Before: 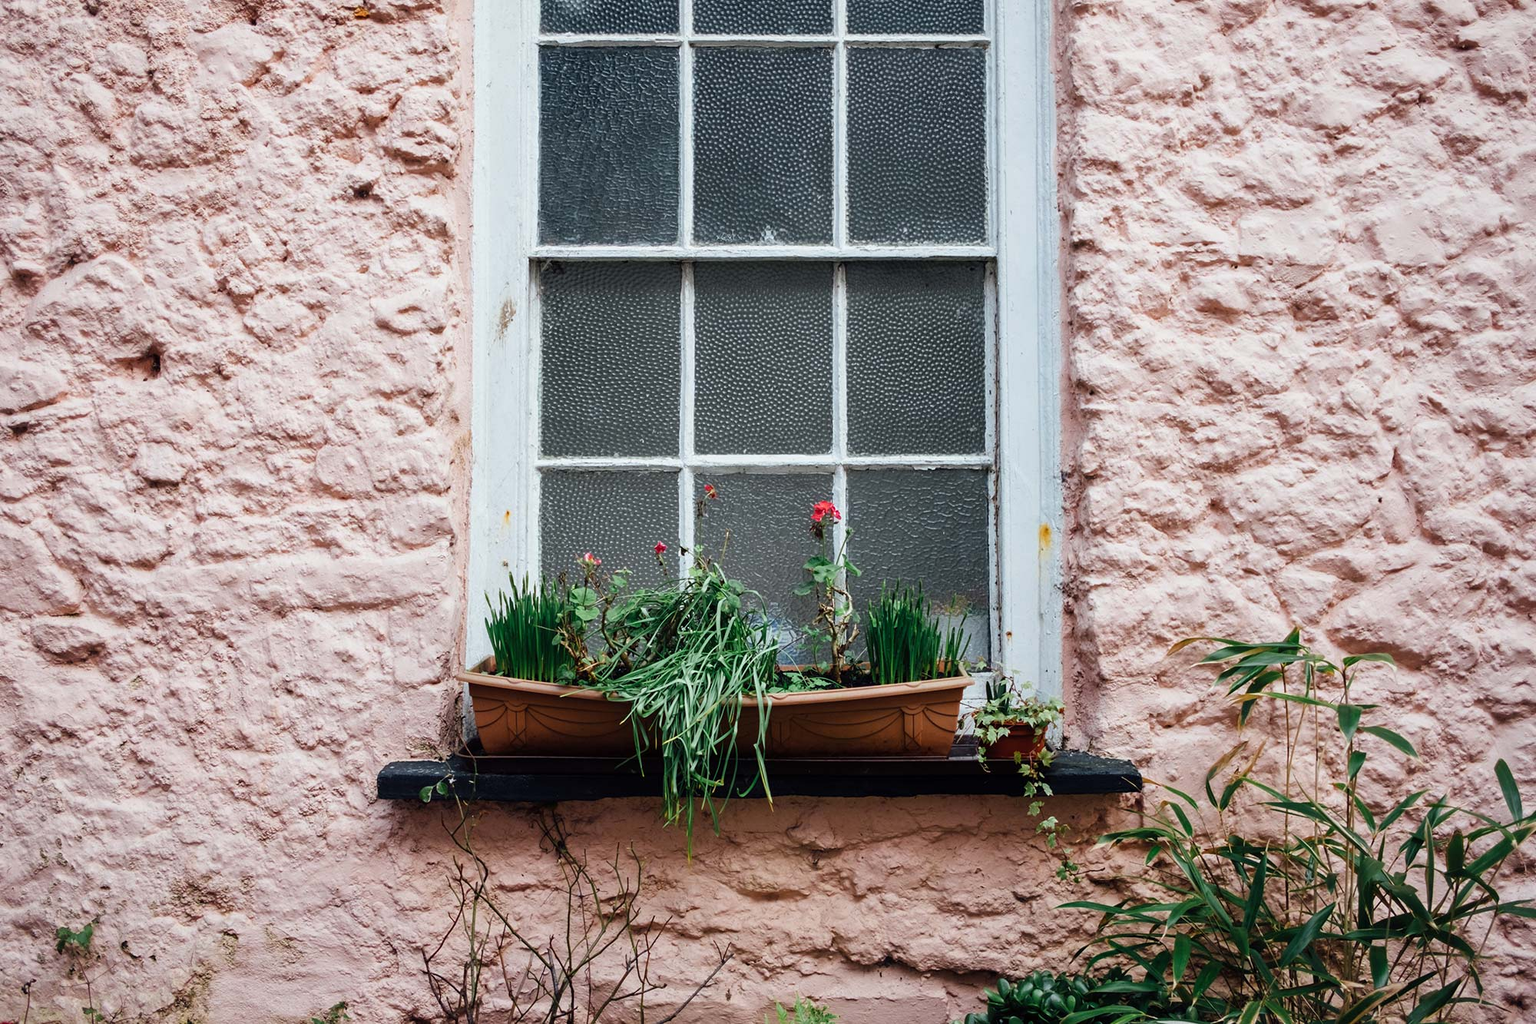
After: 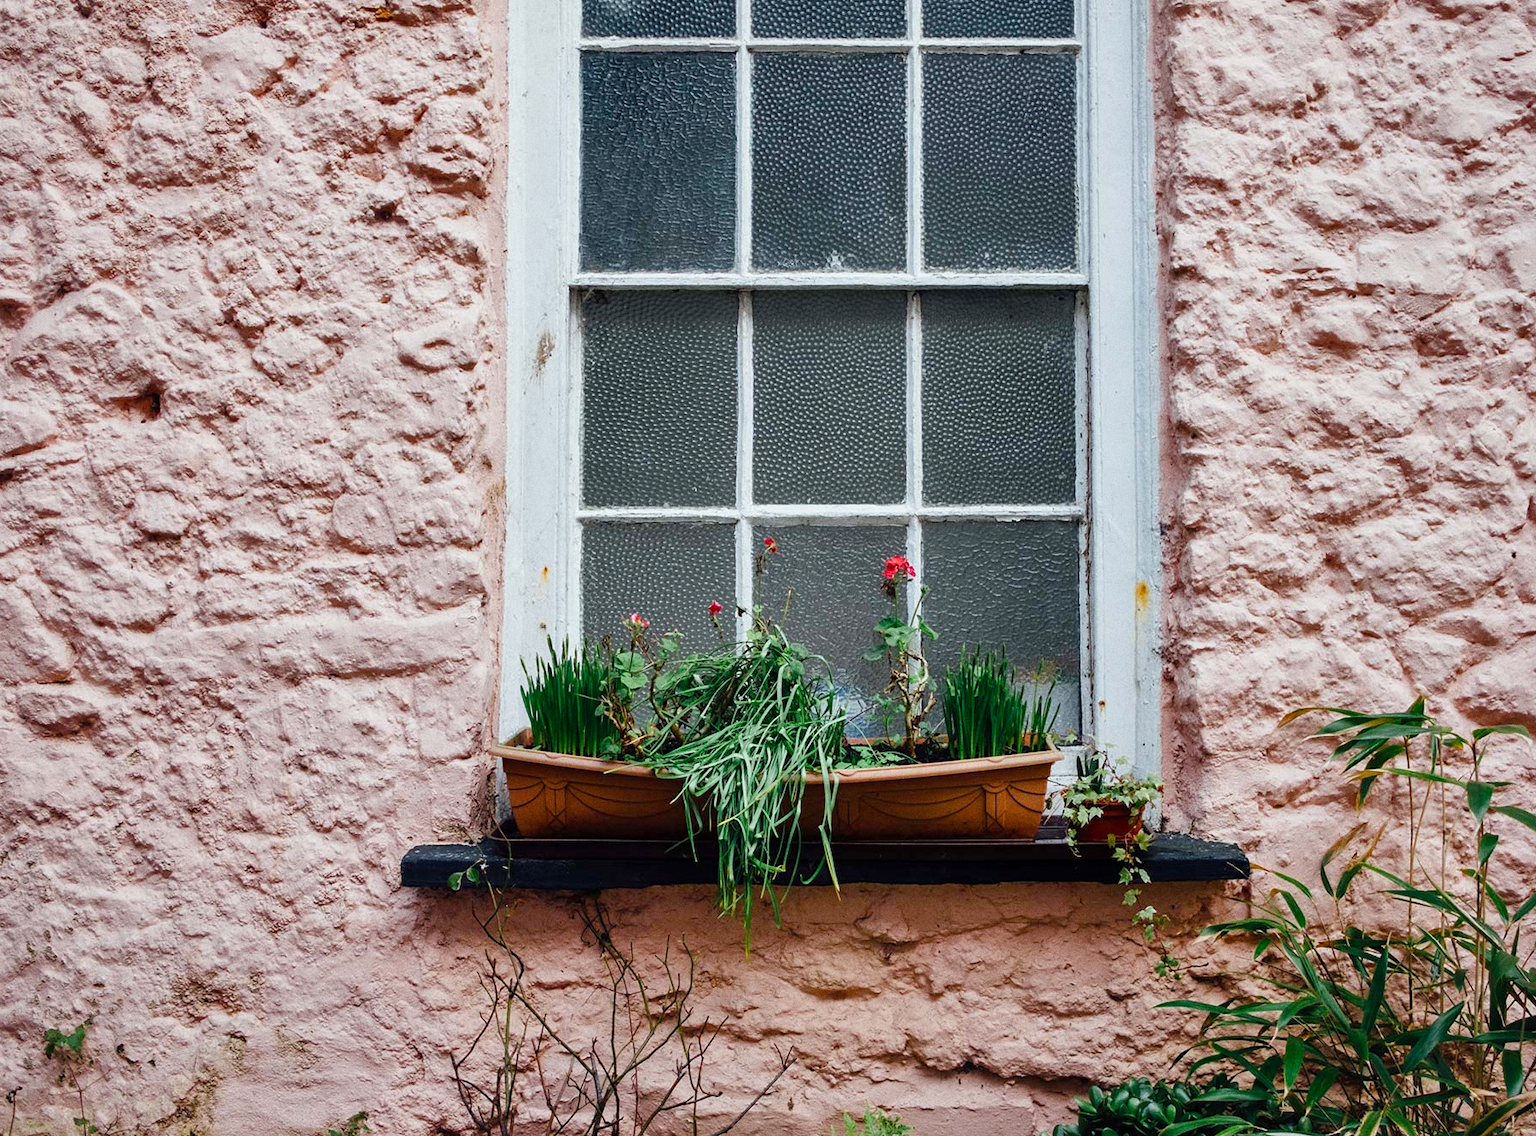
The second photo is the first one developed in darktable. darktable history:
color balance rgb: perceptual saturation grading › global saturation 20%, perceptual saturation grading › highlights -25%, perceptual saturation grading › shadows 25%
crop and rotate: left 1.088%, right 8.807%
grain: on, module defaults
shadows and highlights: low approximation 0.01, soften with gaussian
